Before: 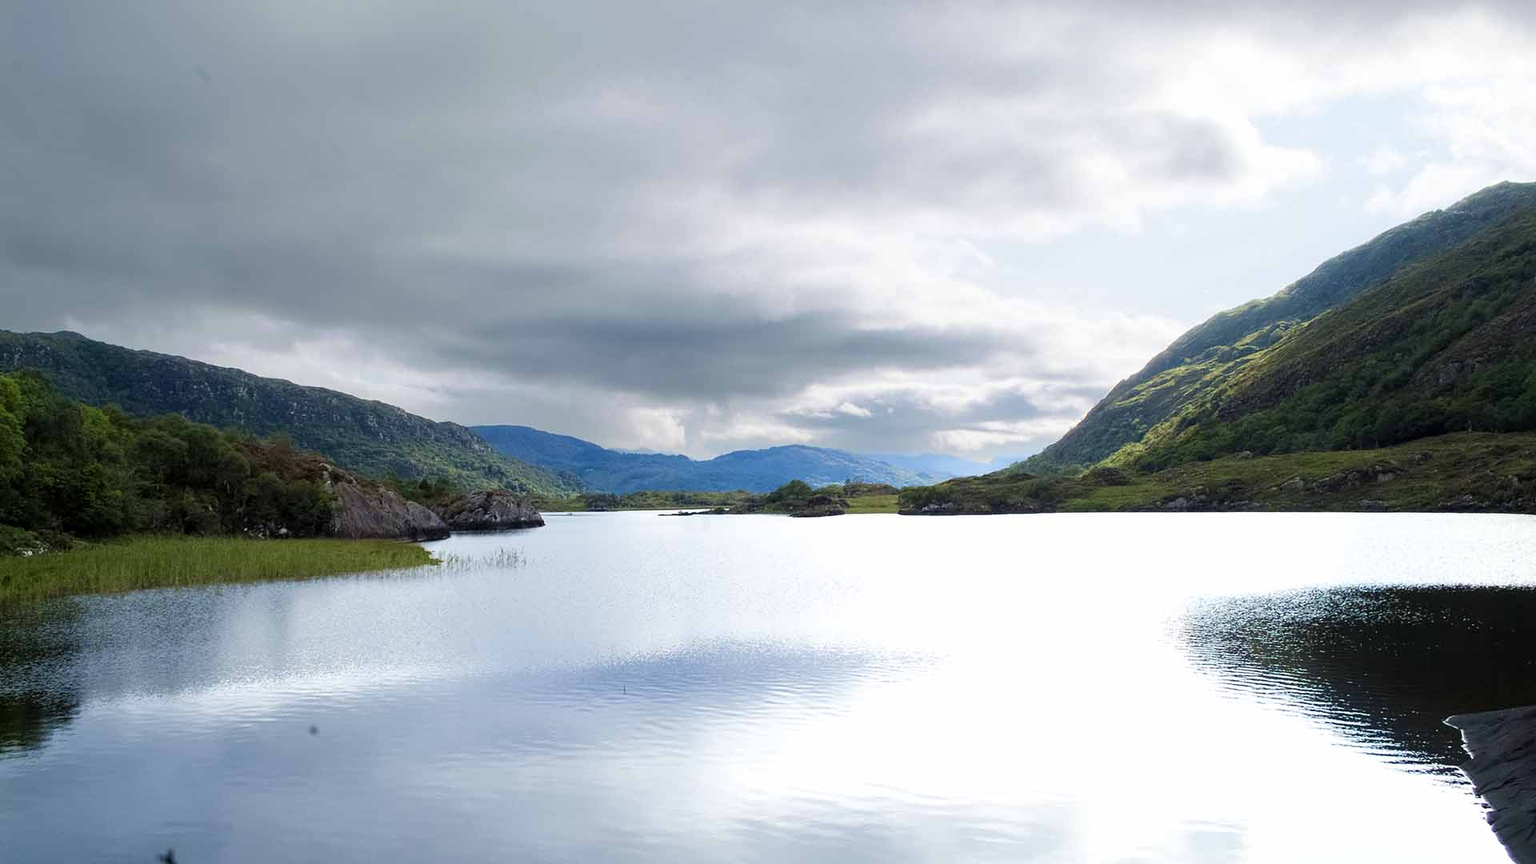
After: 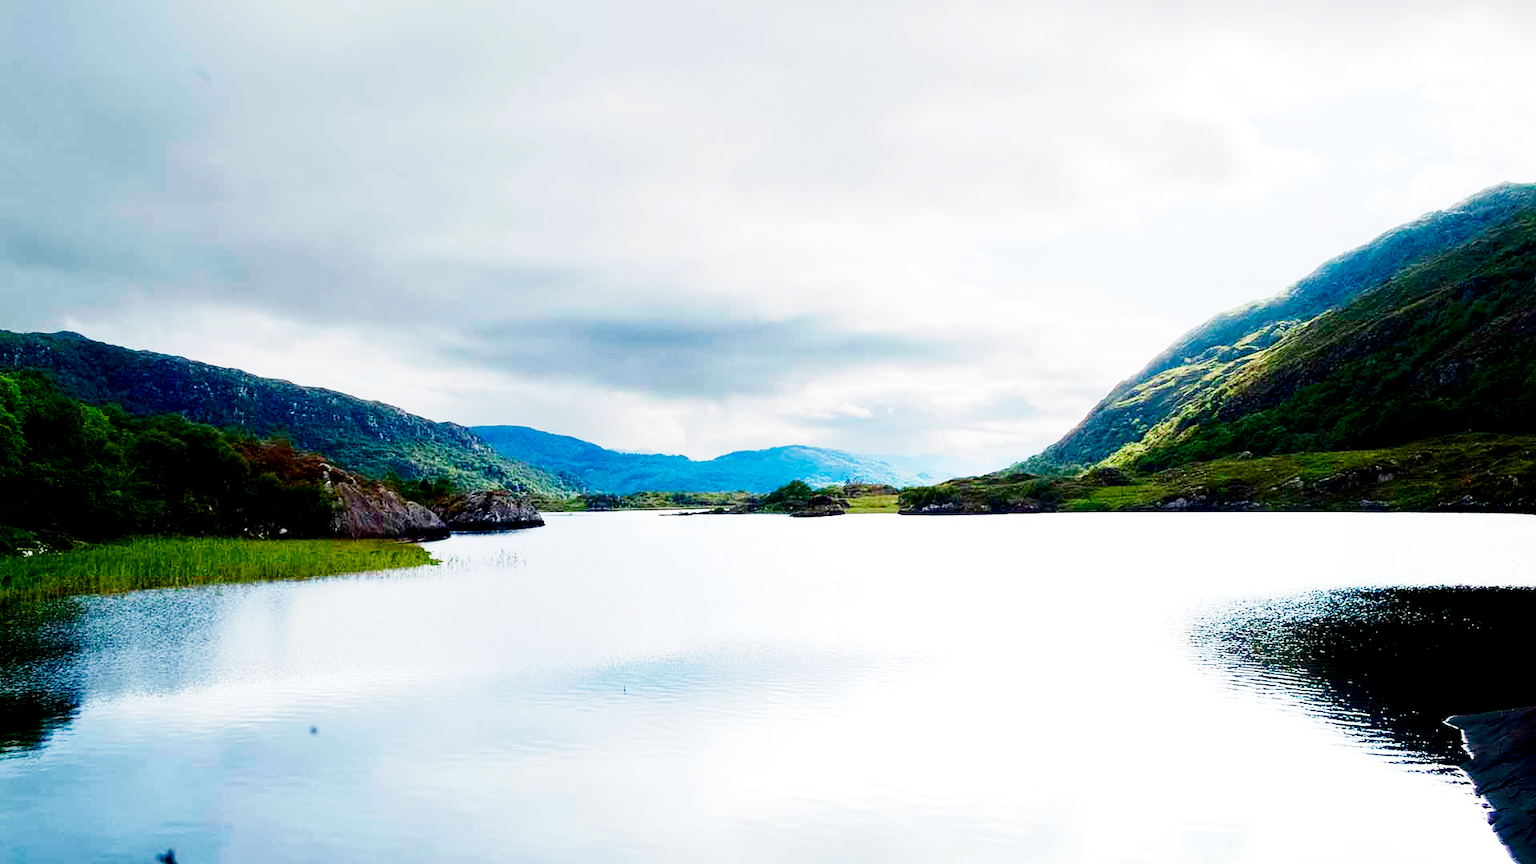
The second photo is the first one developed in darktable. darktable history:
exposure: black level correction 0.009, compensate highlight preservation false
base curve: curves: ch0 [(0, 0) (0, 0.001) (0.001, 0.001) (0.004, 0.002) (0.007, 0.004) (0.015, 0.013) (0.033, 0.045) (0.052, 0.096) (0.075, 0.17) (0.099, 0.241) (0.163, 0.42) (0.219, 0.55) (0.259, 0.616) (0.327, 0.722) (0.365, 0.765) (0.522, 0.873) (0.547, 0.881) (0.689, 0.919) (0.826, 0.952) (1, 1)], preserve colors none
contrast brightness saturation: contrast 0.07, brightness -0.14, saturation 0.11
